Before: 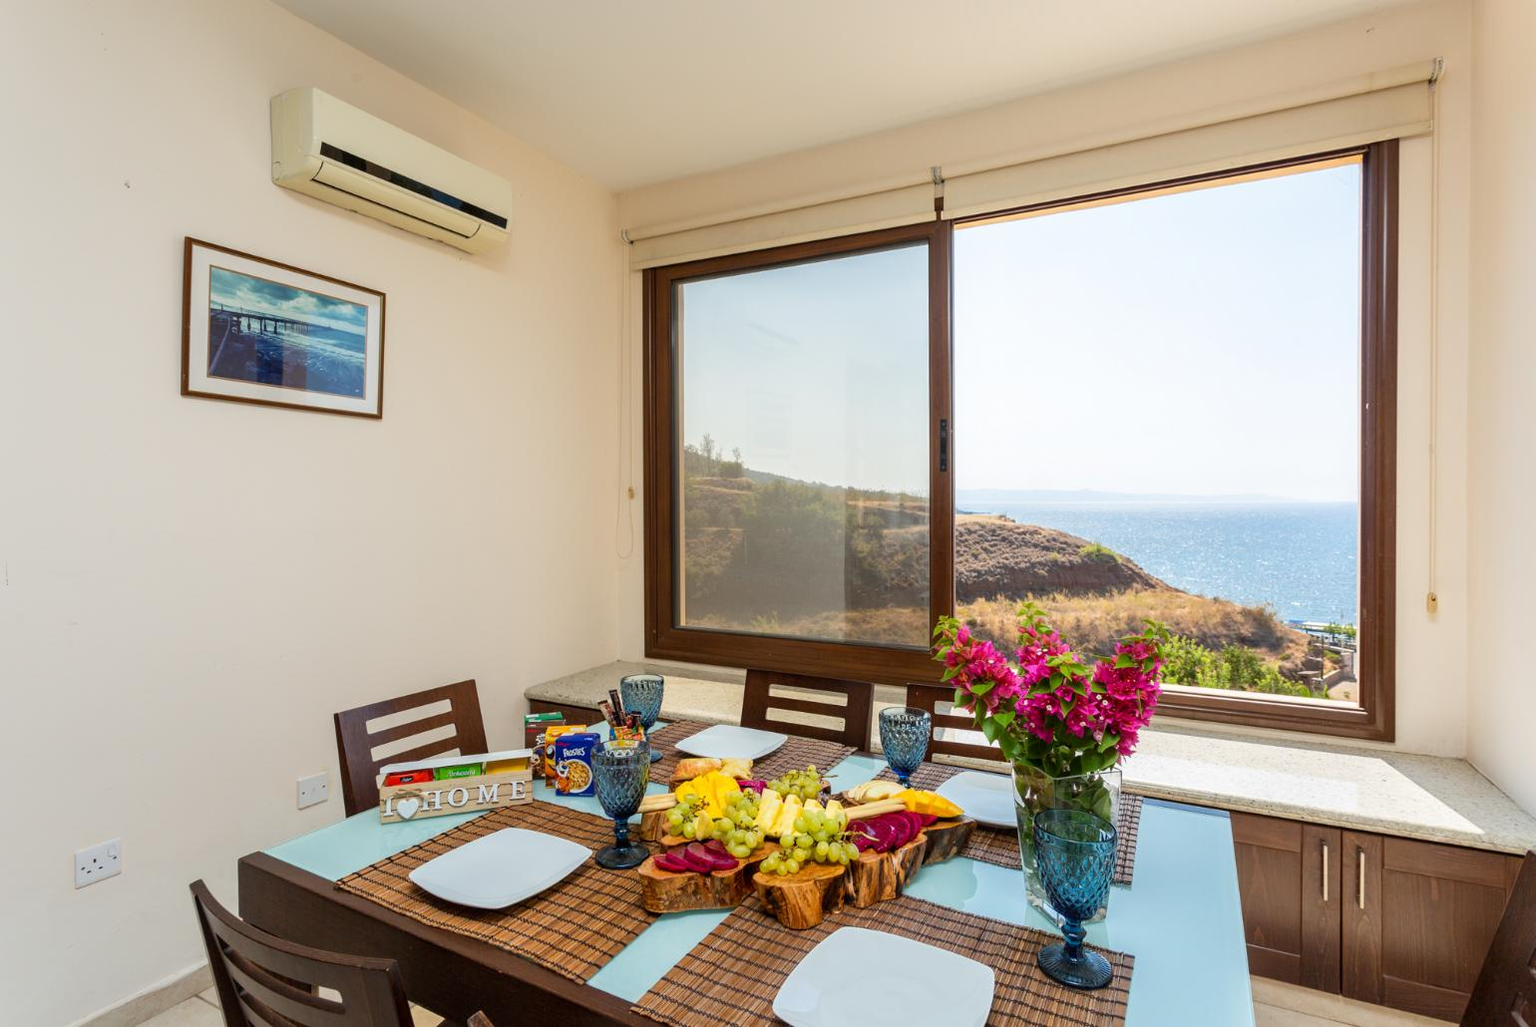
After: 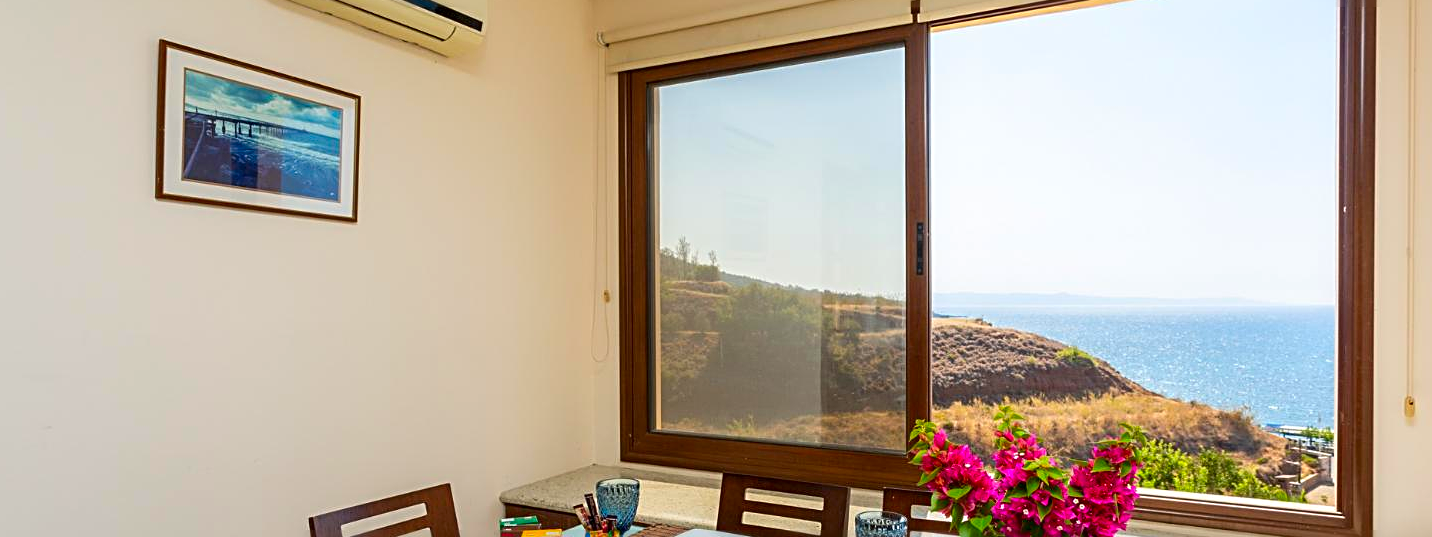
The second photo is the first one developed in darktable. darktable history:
crop: left 1.744%, top 19.225%, right 5.069%, bottom 28.357%
contrast brightness saturation: brightness -0.02, saturation 0.35
sharpen: radius 2.767
